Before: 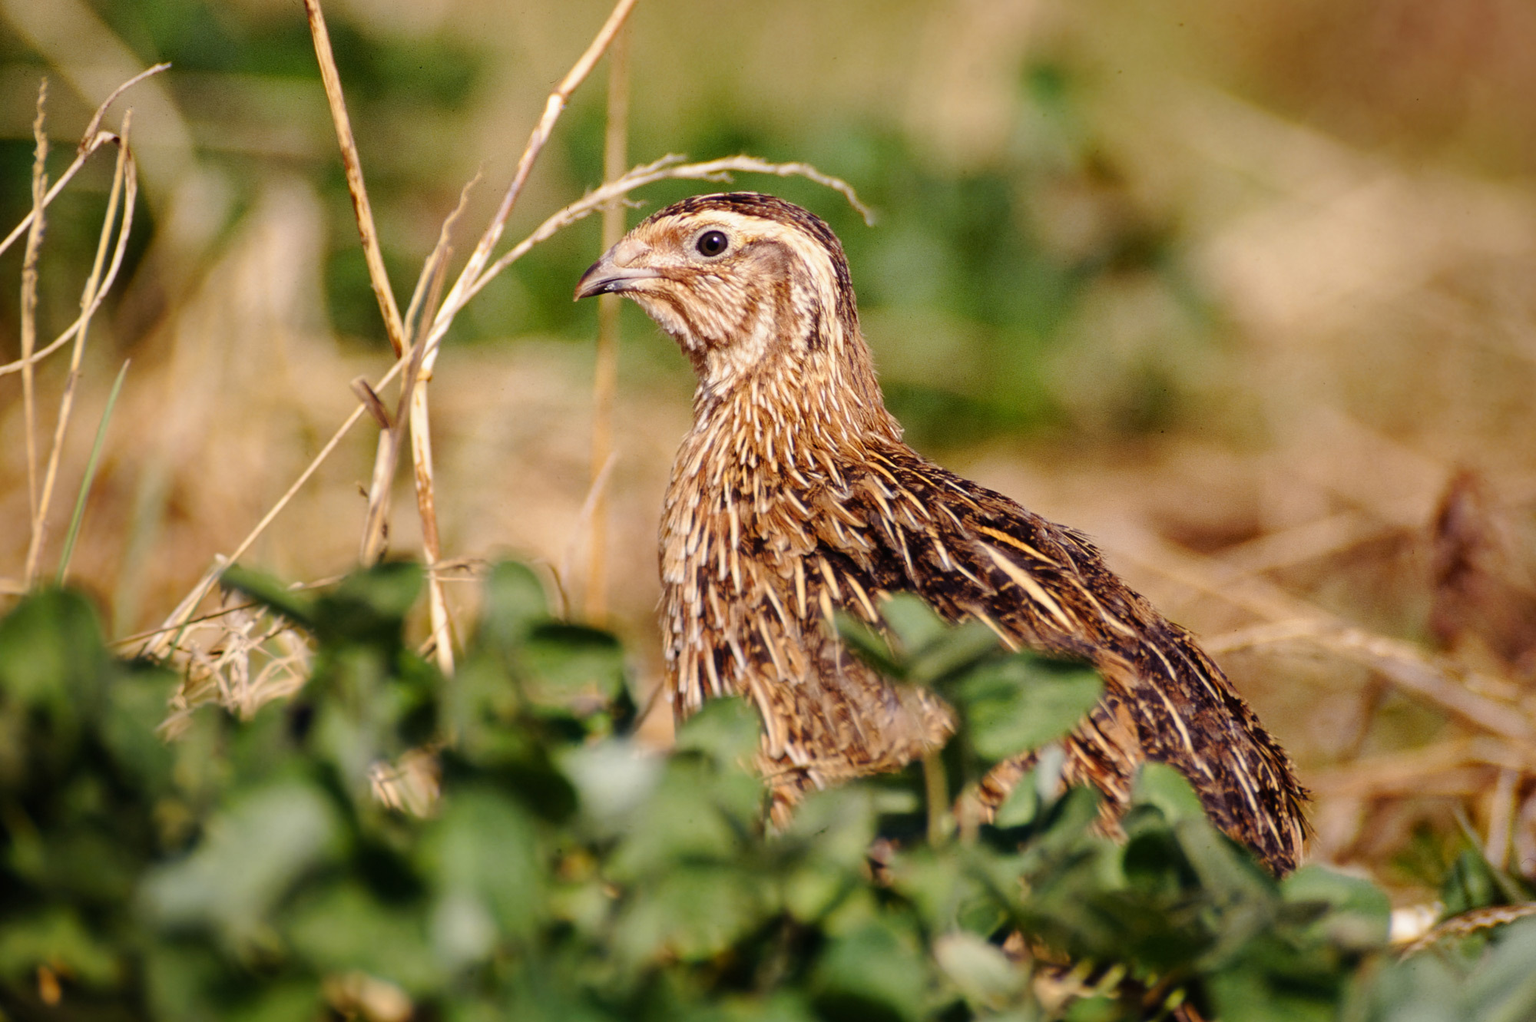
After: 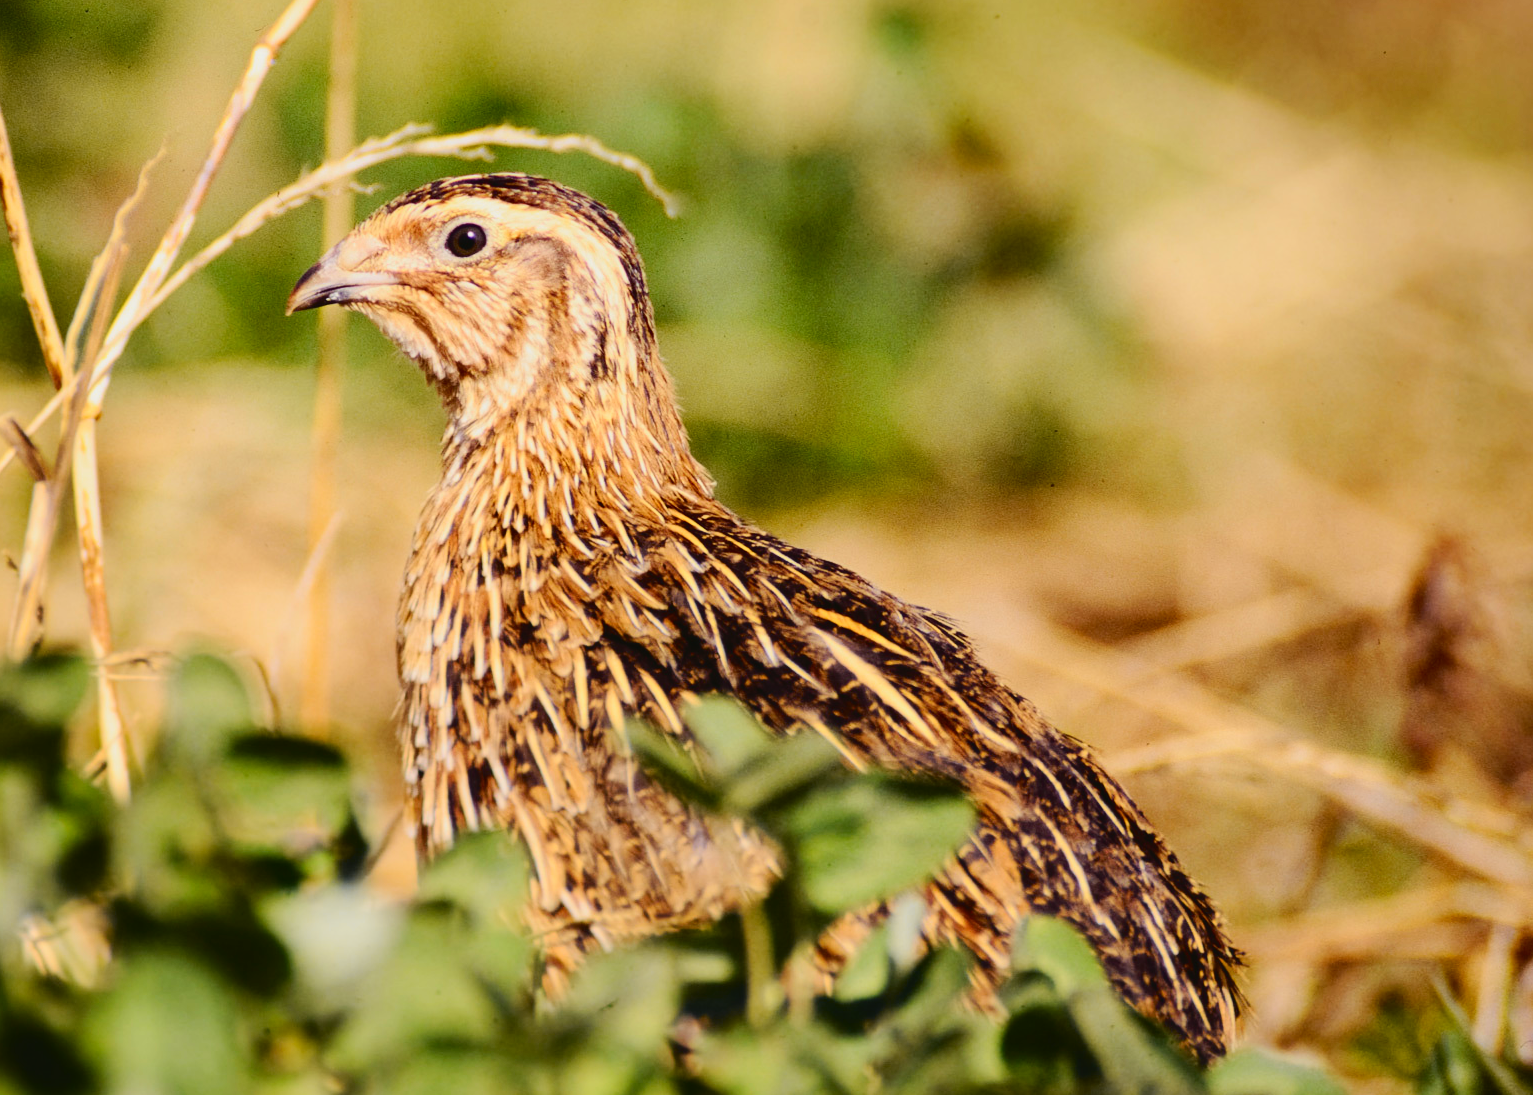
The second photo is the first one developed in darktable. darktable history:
crop: left 23.095%, top 5.827%, bottom 11.854%
tone curve: curves: ch0 [(0, 0.03) (0.113, 0.087) (0.207, 0.184) (0.515, 0.612) (0.712, 0.793) (1, 0.946)]; ch1 [(0, 0) (0.172, 0.123) (0.317, 0.279) (0.407, 0.401) (0.476, 0.482) (0.505, 0.499) (0.534, 0.534) (0.632, 0.645) (0.726, 0.745) (1, 1)]; ch2 [(0, 0) (0.411, 0.424) (0.476, 0.492) (0.521, 0.524) (0.541, 0.559) (0.65, 0.699) (1, 1)], color space Lab, independent channels, preserve colors none
